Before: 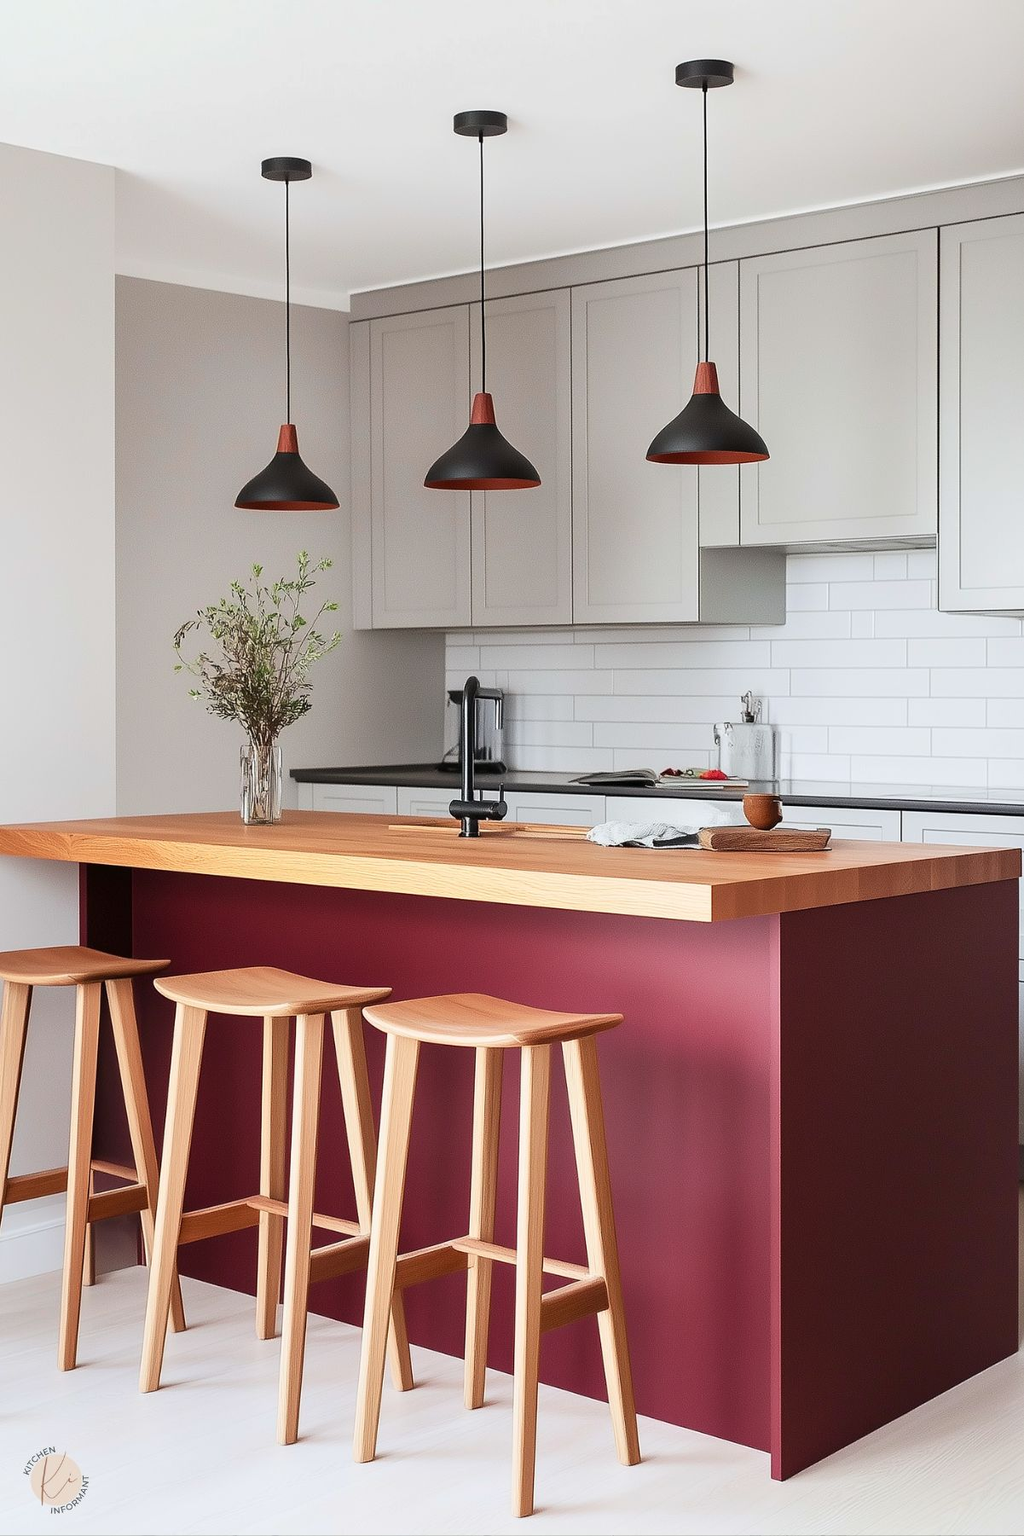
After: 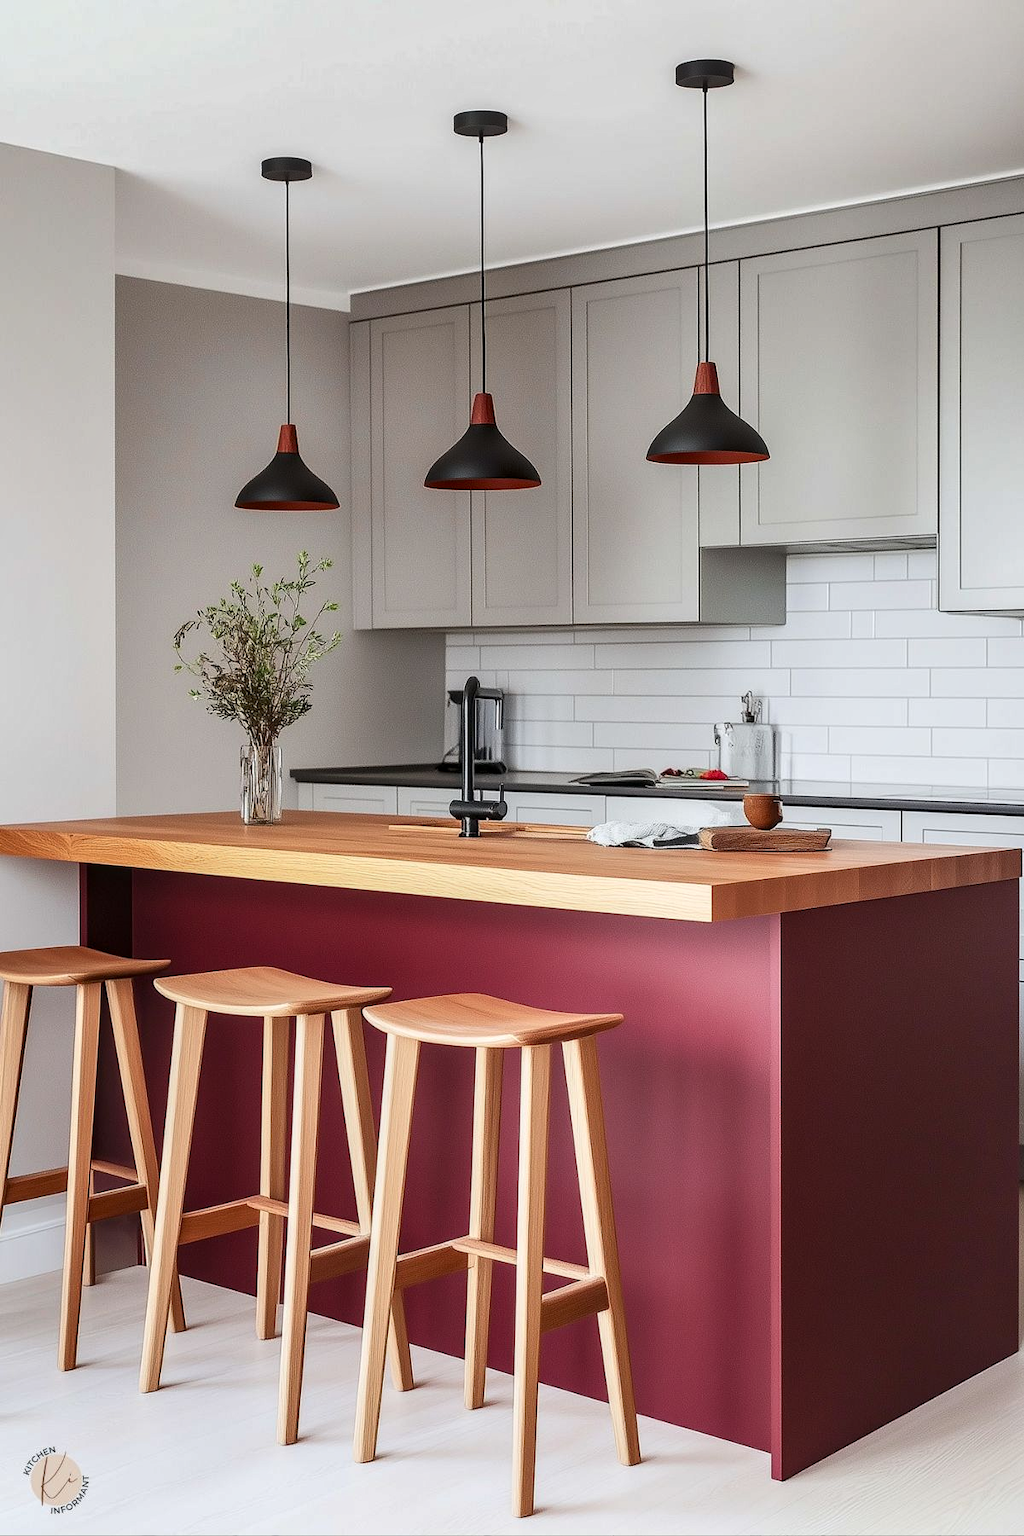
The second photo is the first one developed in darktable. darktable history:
shadows and highlights: radius 264.44, soften with gaussian
local contrast: on, module defaults
